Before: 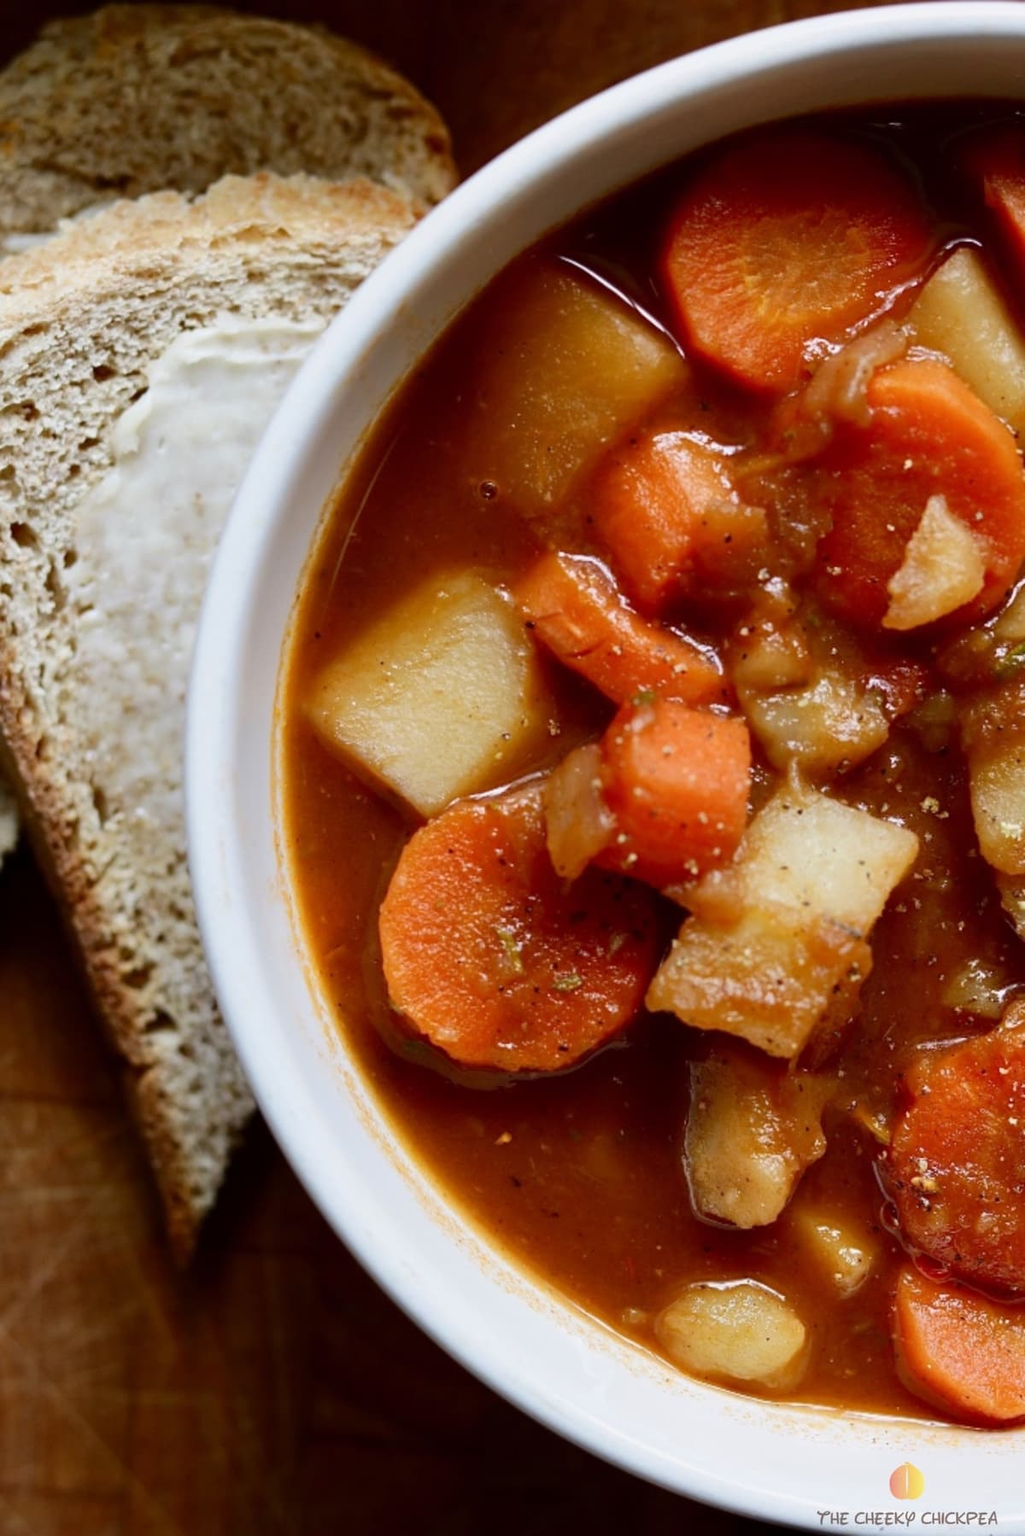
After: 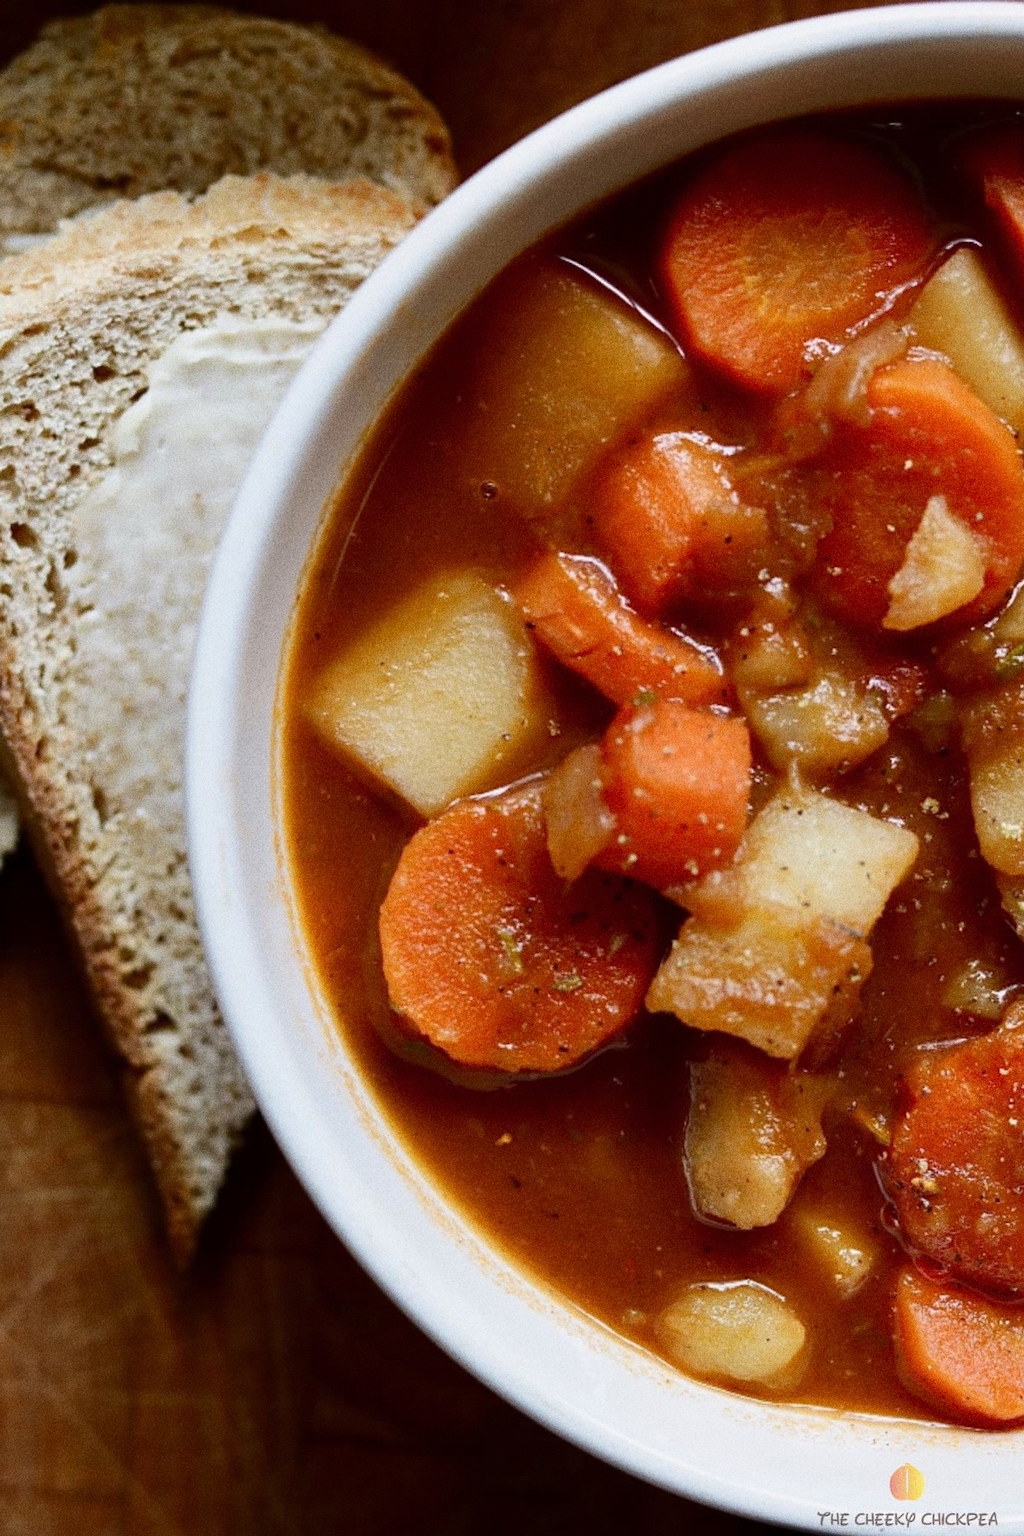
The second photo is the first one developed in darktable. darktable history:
grain: coarseness 9.61 ISO, strength 35.62%
